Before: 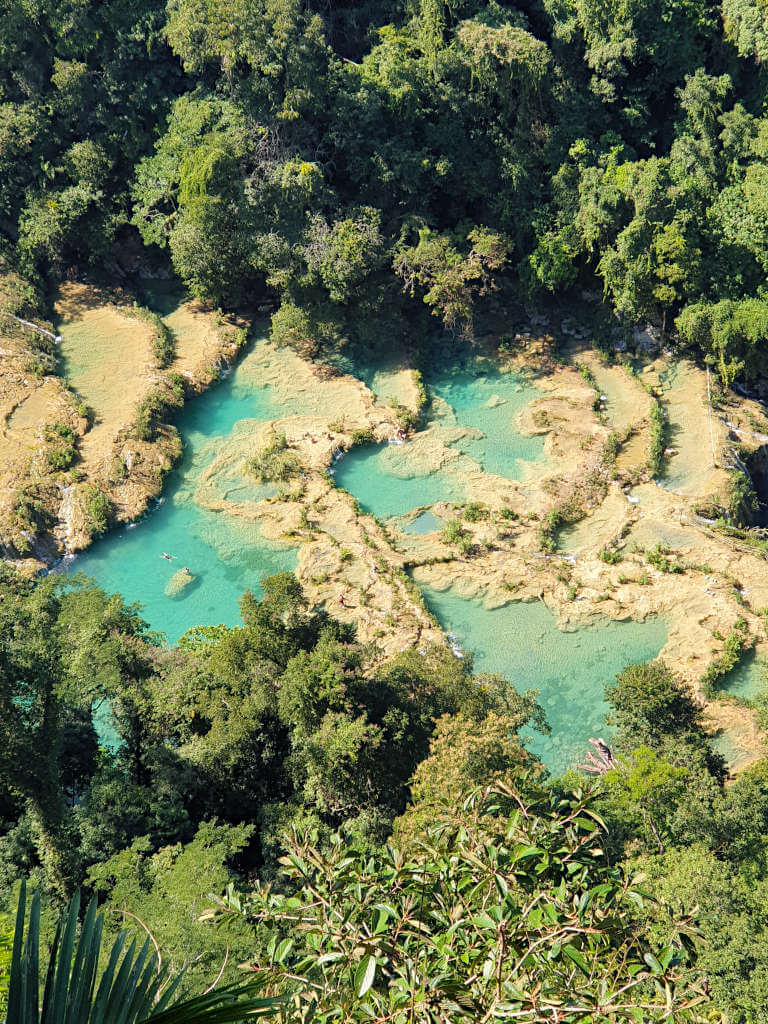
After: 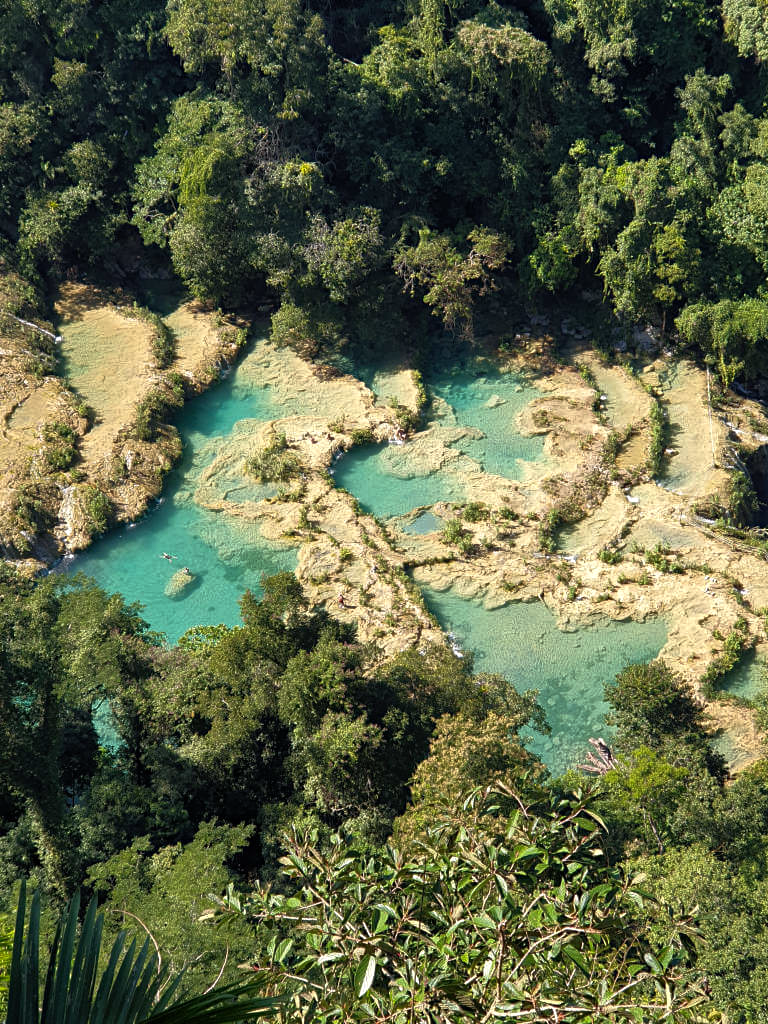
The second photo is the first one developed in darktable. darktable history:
rgb curve: curves: ch0 [(0, 0) (0.415, 0.237) (1, 1)]
exposure: exposure 0.161 EV, compensate highlight preservation false
